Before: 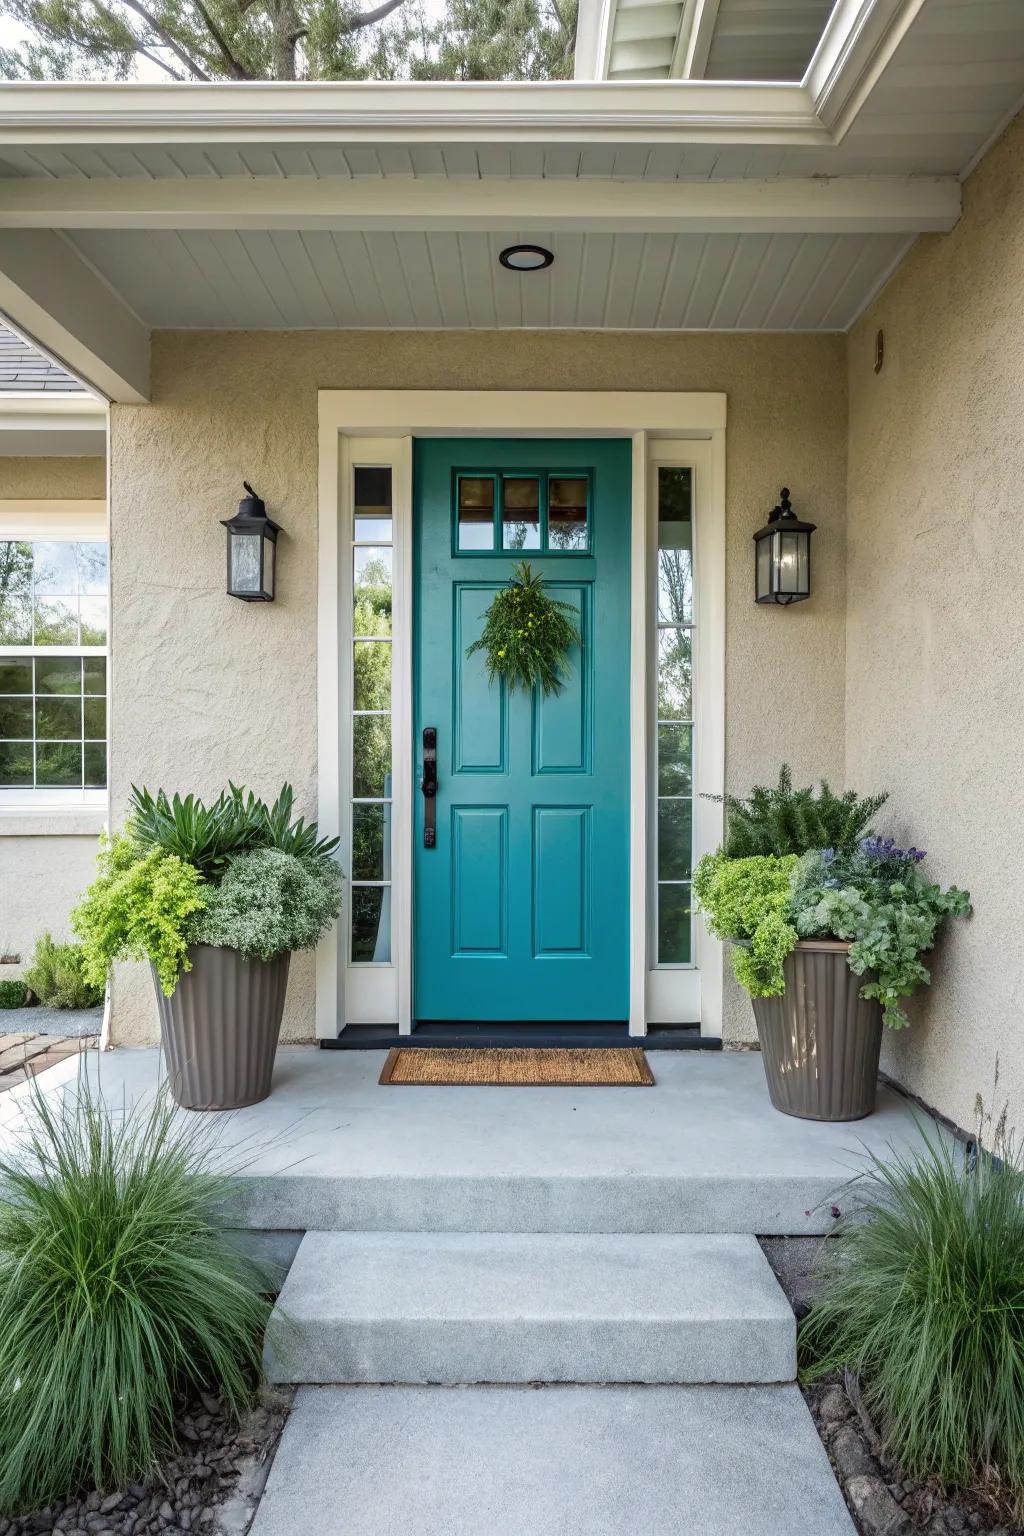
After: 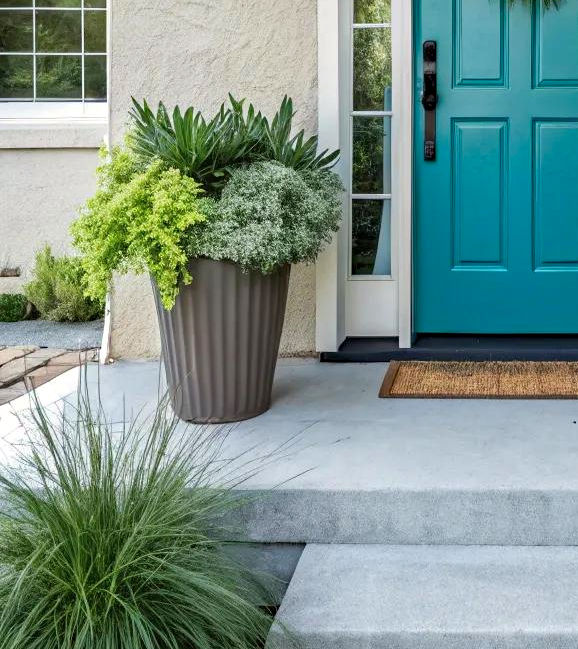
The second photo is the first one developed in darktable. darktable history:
haze removal: compatibility mode true, adaptive false
crop: top 44.782%, right 43.5%, bottom 12.922%
